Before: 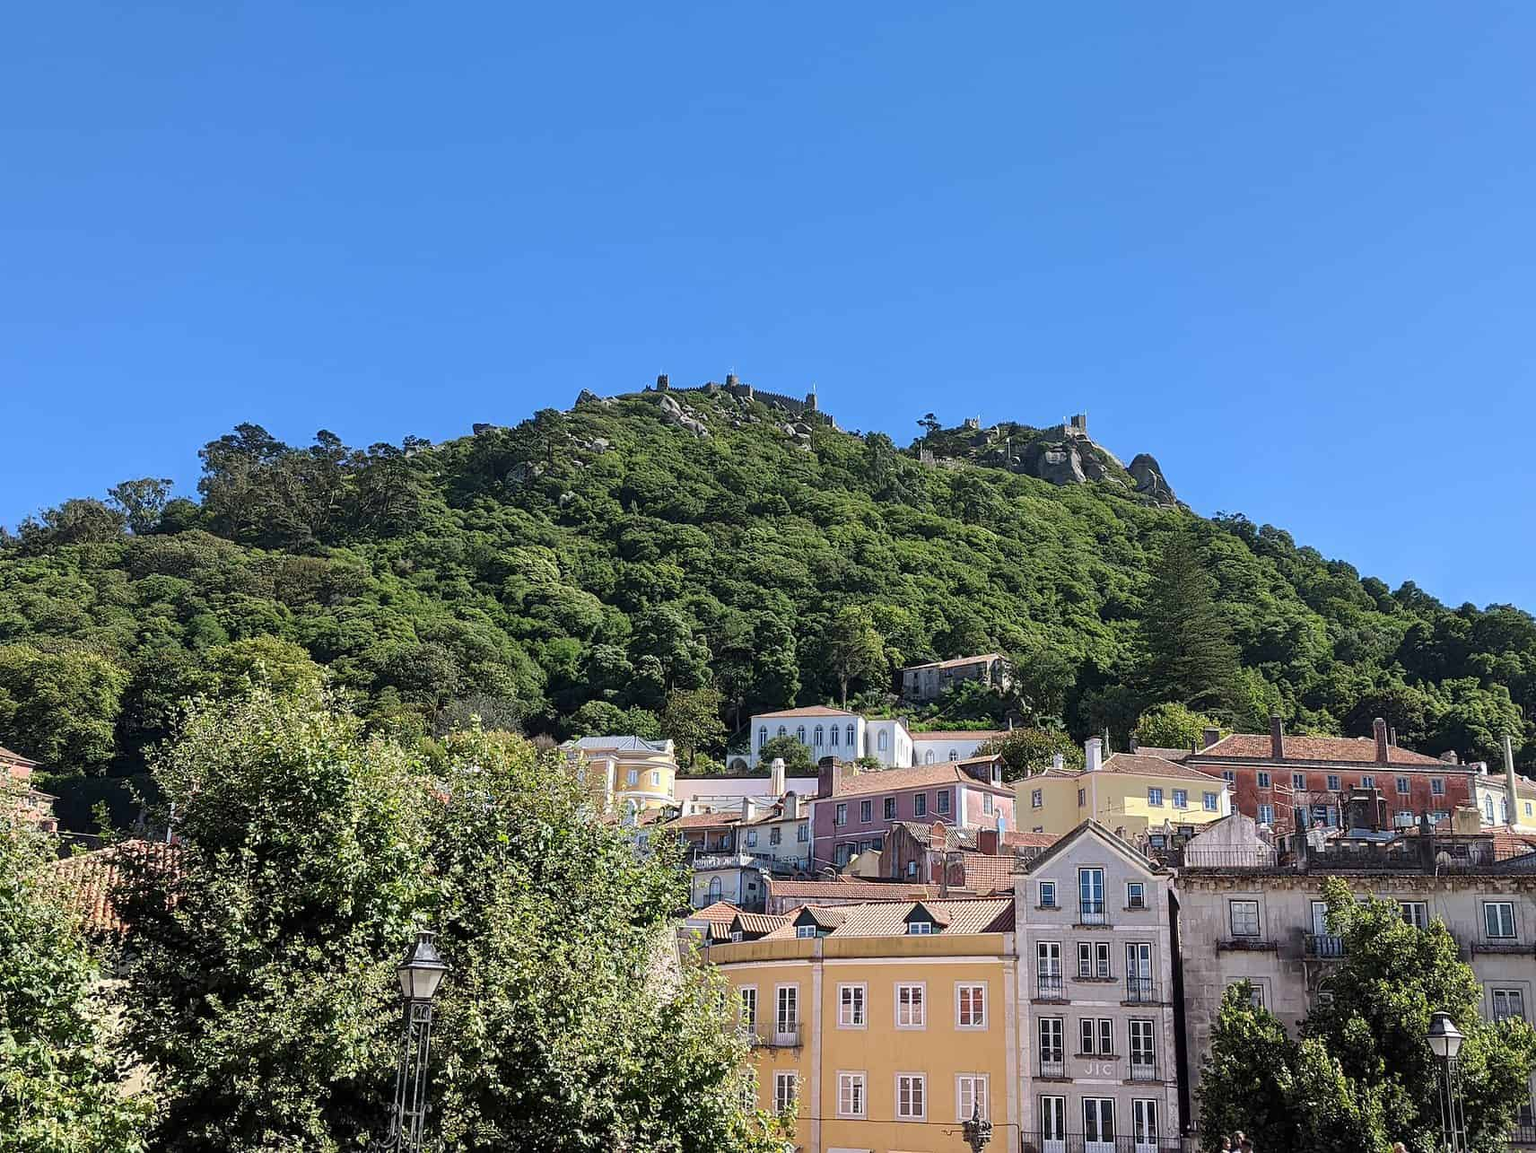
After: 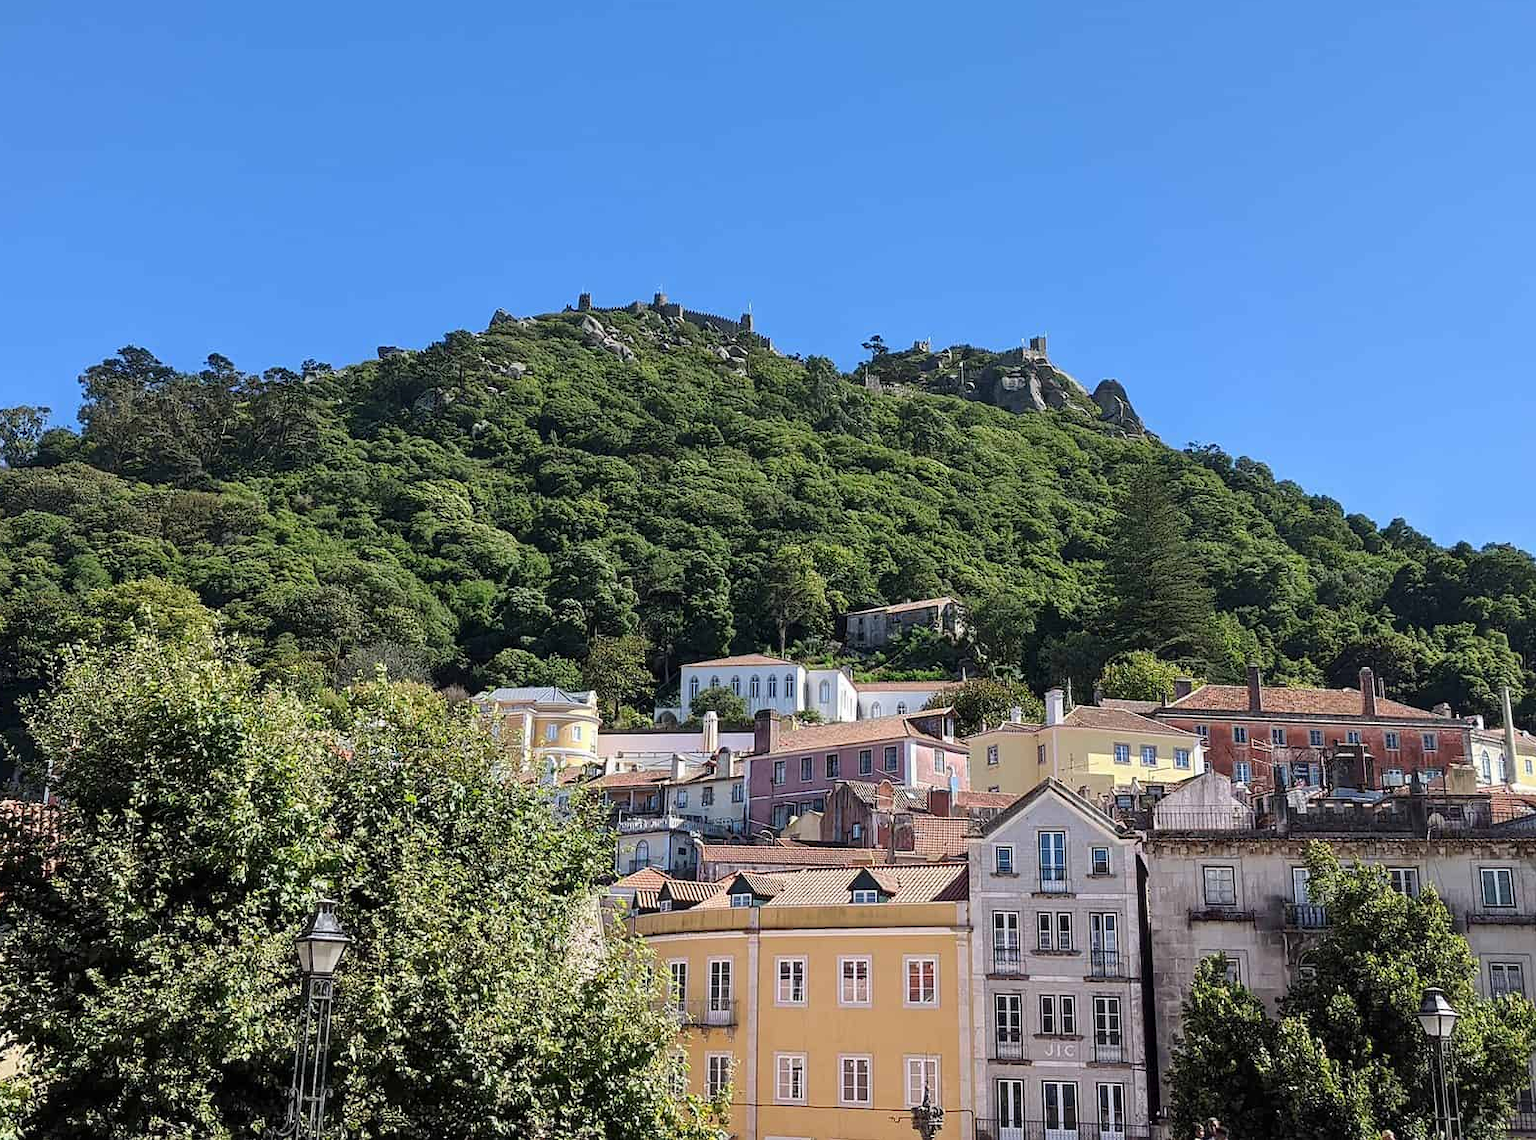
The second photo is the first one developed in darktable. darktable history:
crop and rotate: left 8.246%, top 9.194%
